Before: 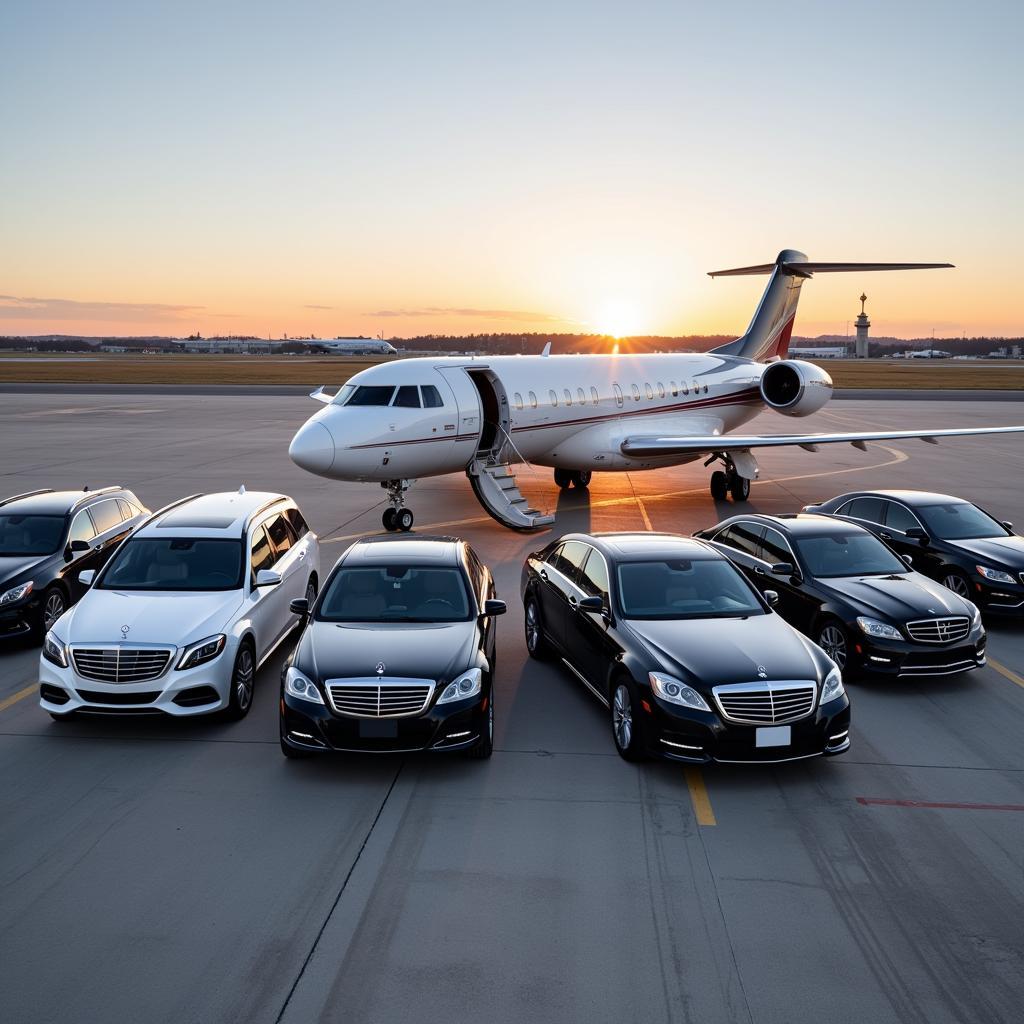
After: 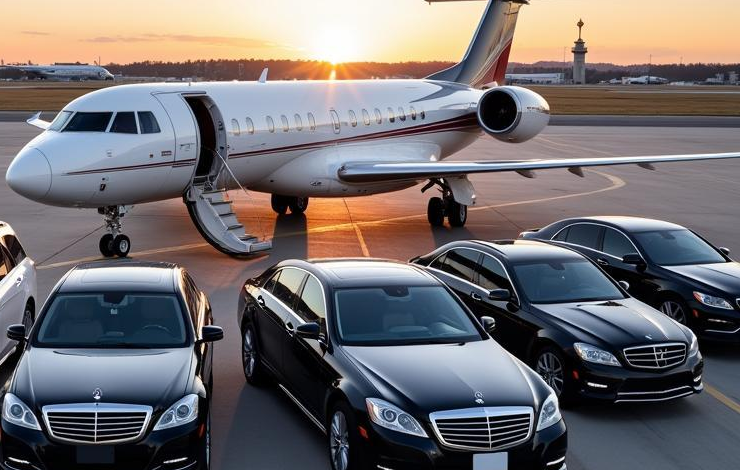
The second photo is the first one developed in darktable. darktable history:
crop and rotate: left 27.709%, top 26.795%, bottom 27.238%
